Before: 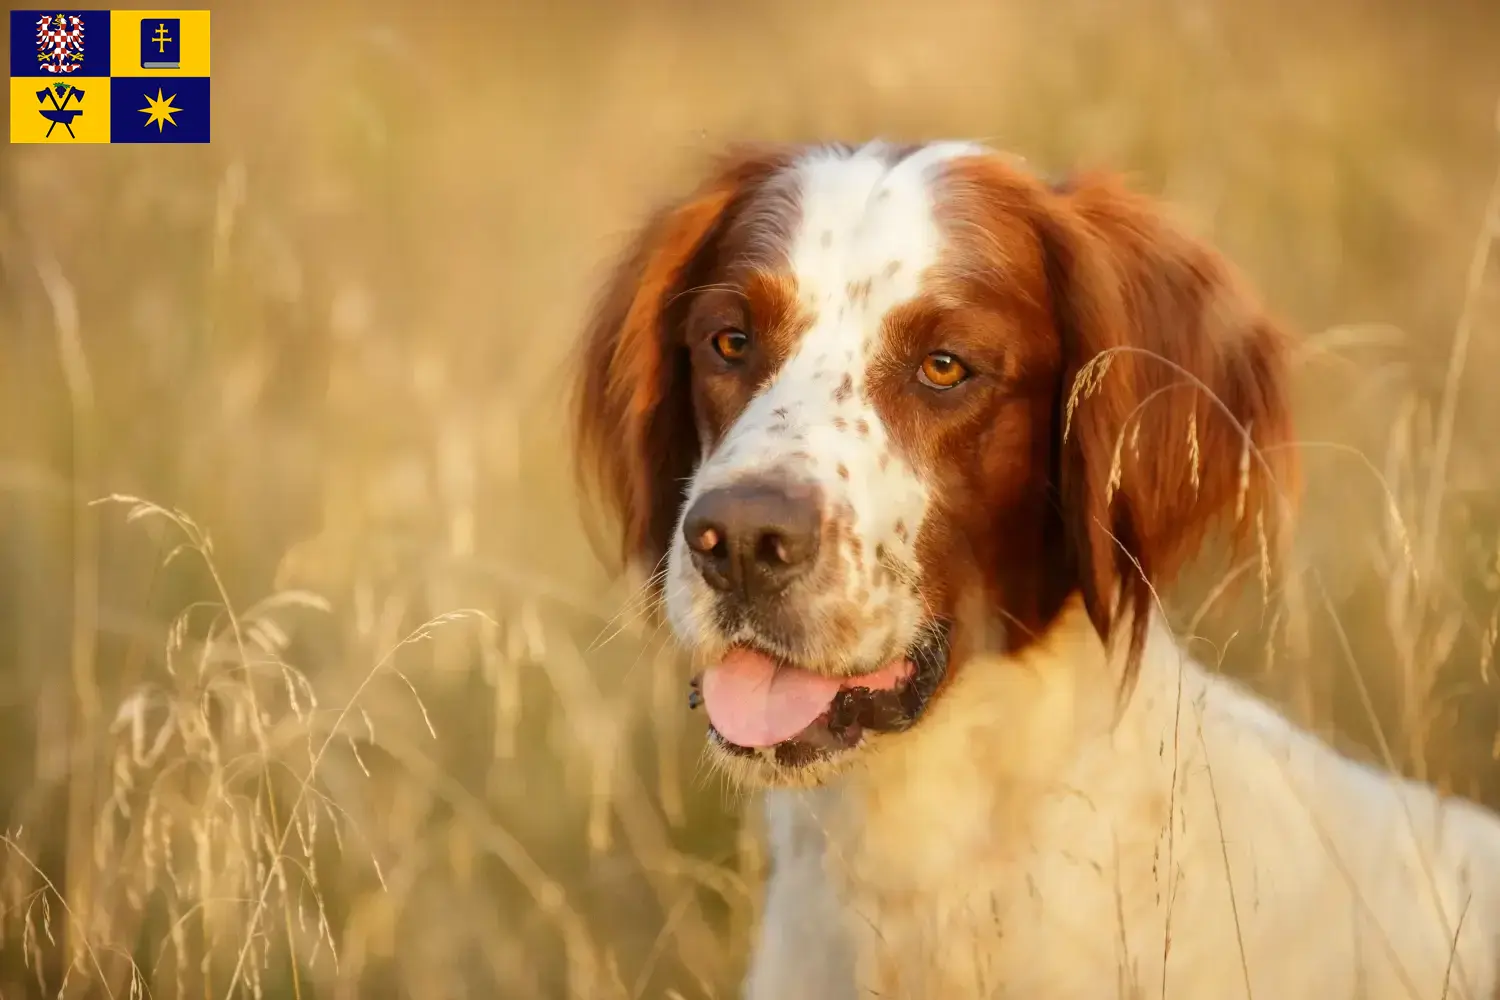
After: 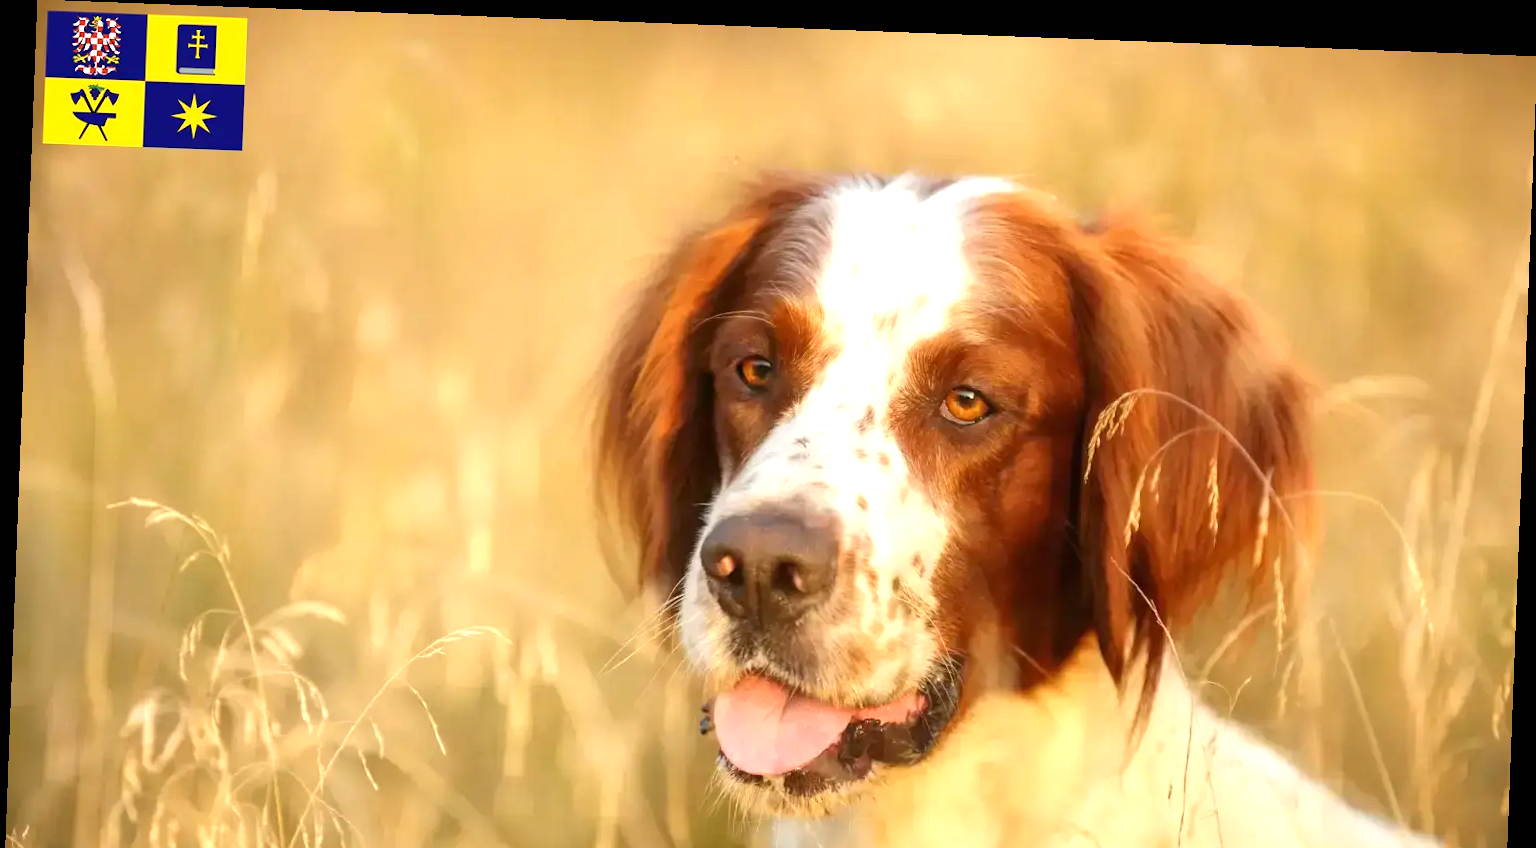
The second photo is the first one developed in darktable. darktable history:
exposure: black level correction 0, exposure 0.7 EV, compensate exposure bias true, compensate highlight preservation false
rotate and perspective: rotation 2.17°, automatic cropping off
crop: bottom 19.644%
